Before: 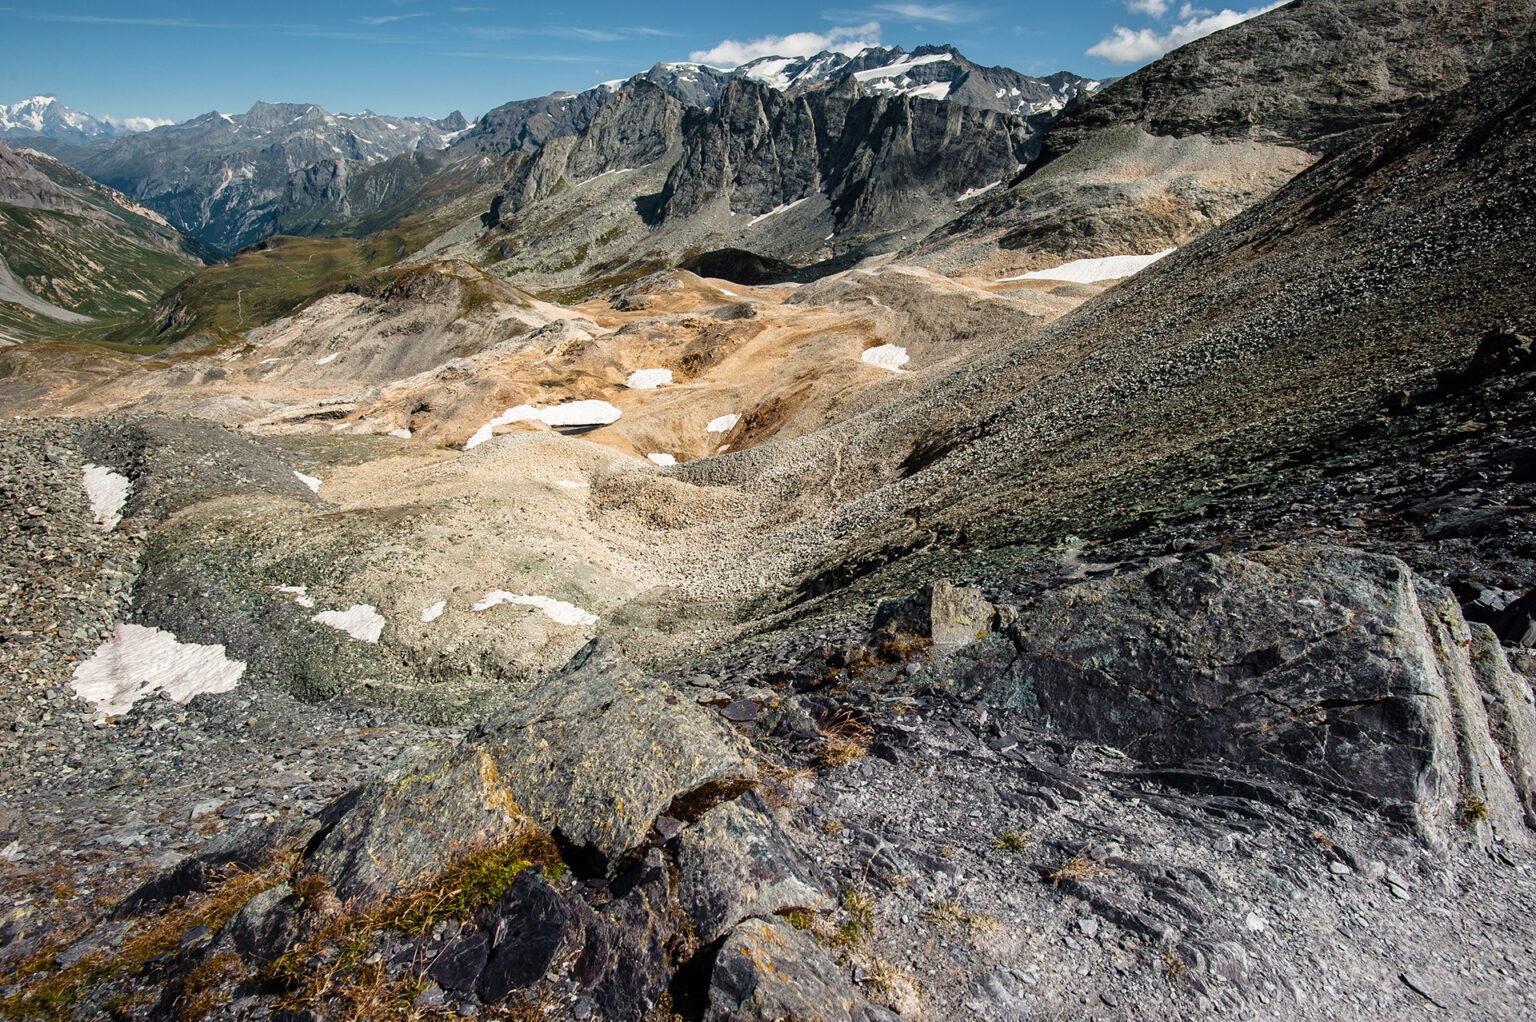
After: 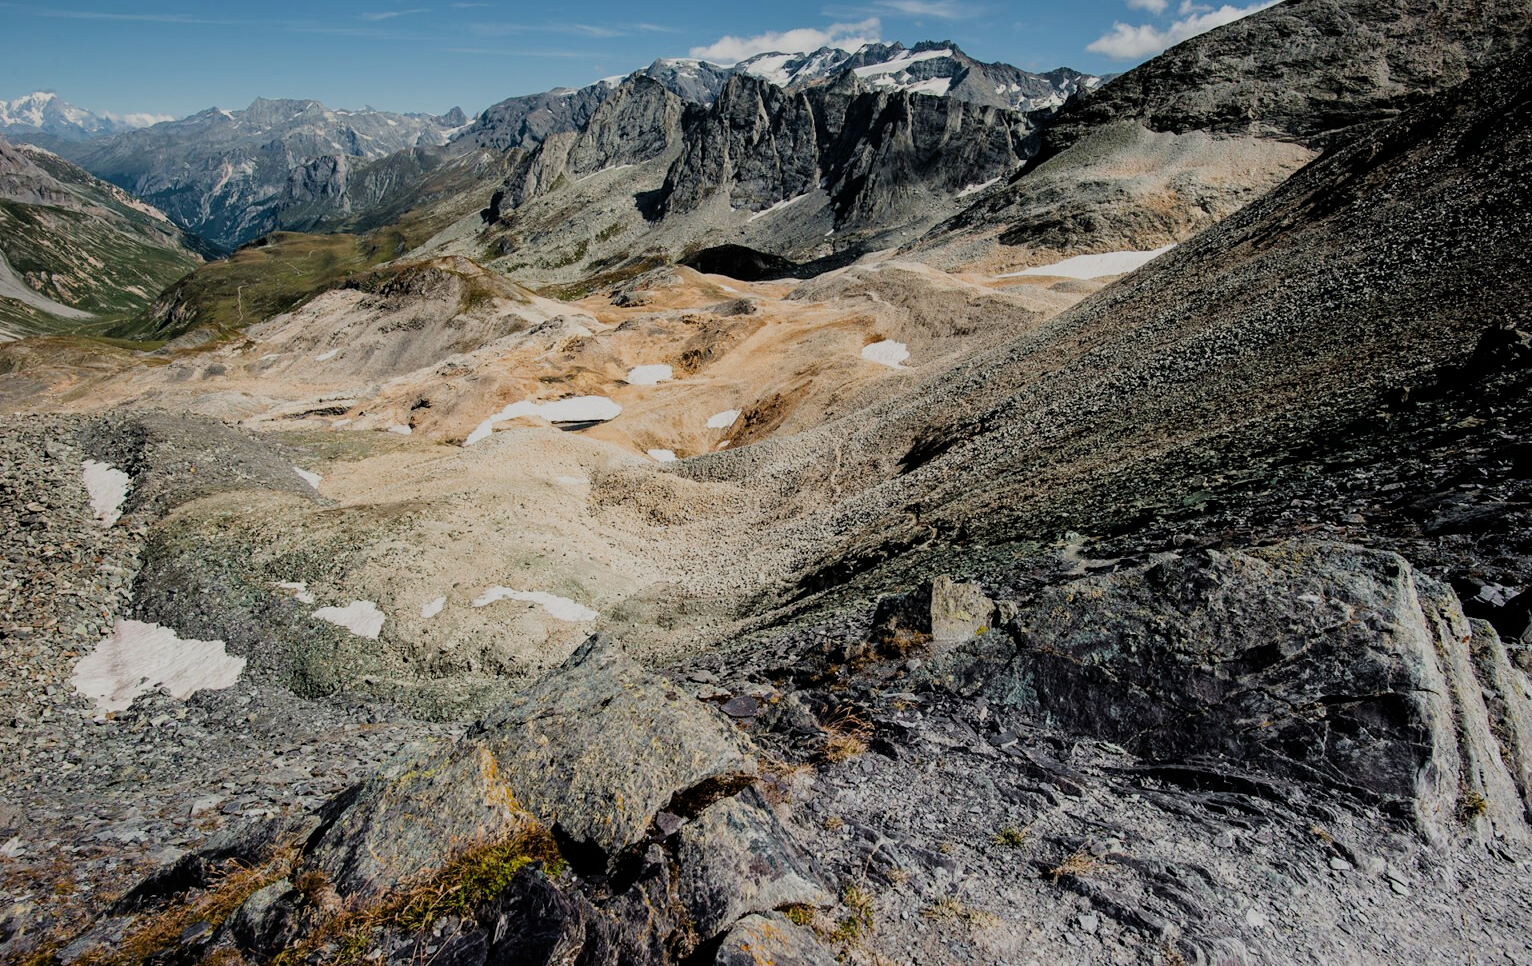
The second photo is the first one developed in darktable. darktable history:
filmic rgb: black relative exposure -6.91 EV, white relative exposure 5.62 EV, hardness 2.85
crop: top 0.399%, right 0.255%, bottom 5.061%
